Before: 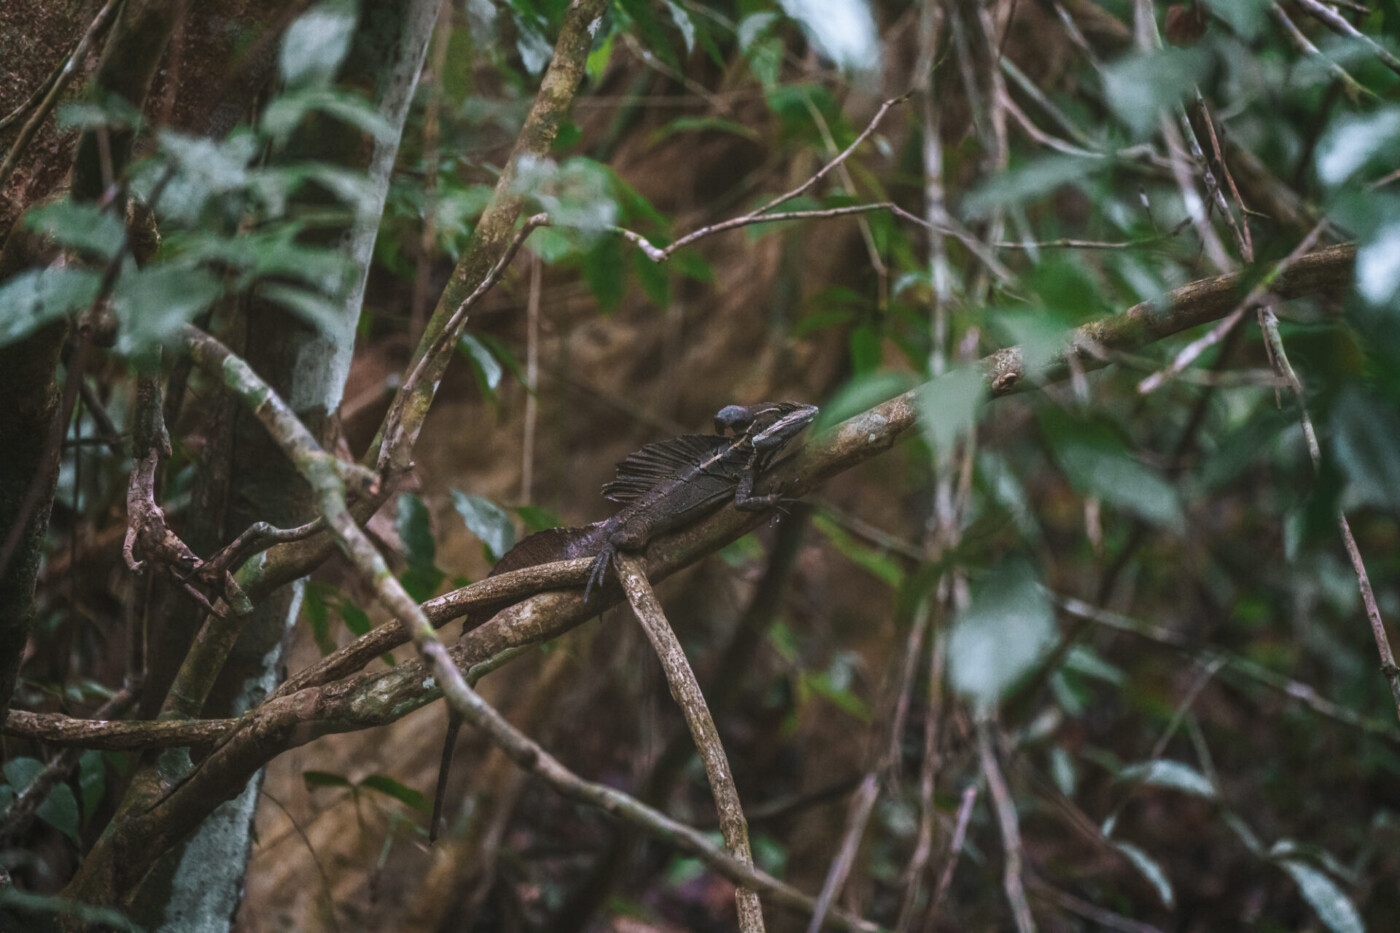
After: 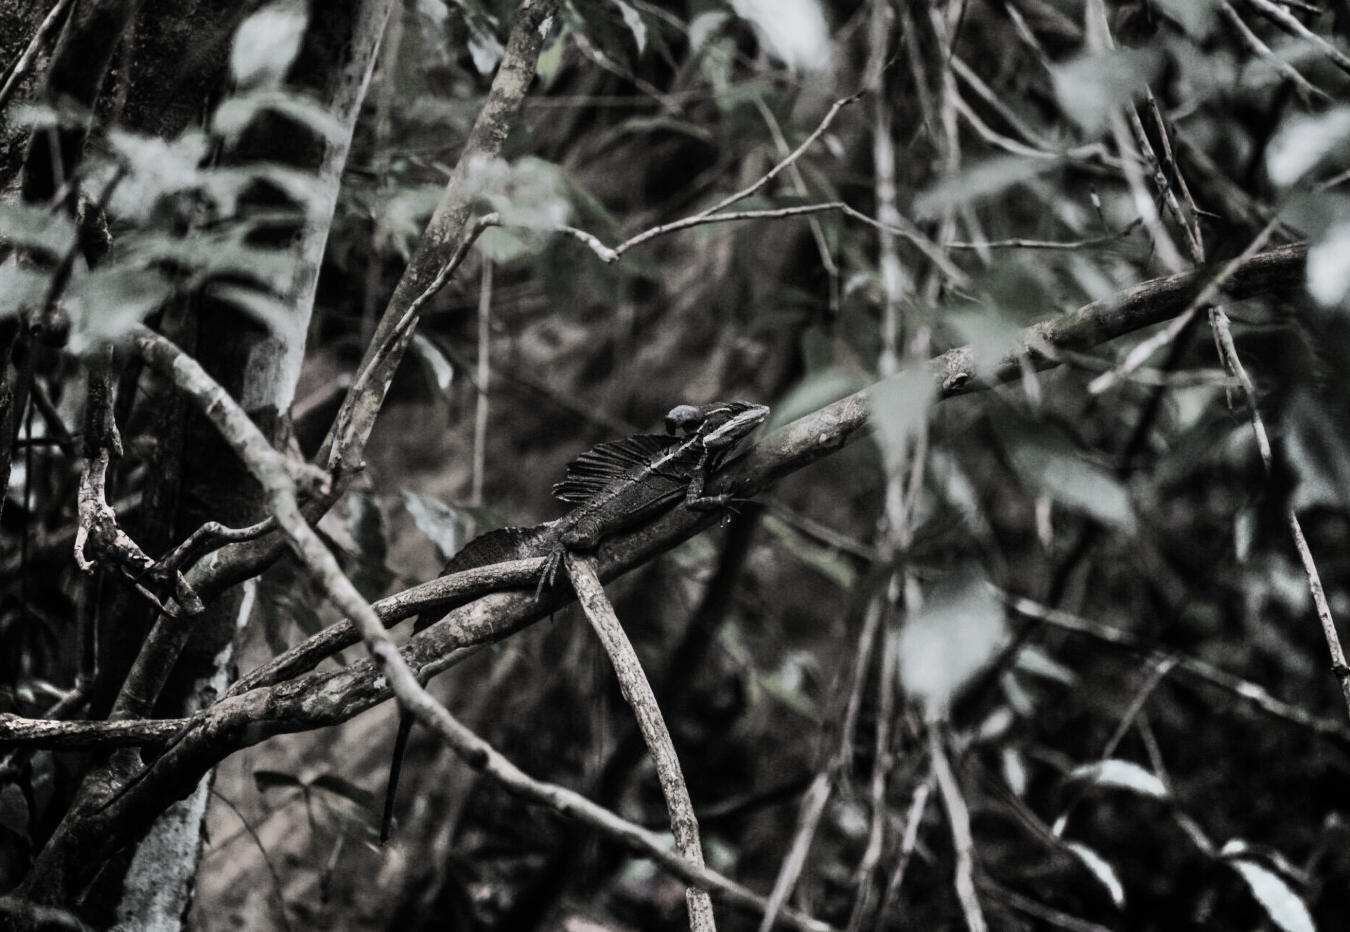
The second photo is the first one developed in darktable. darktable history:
shadows and highlights: soften with gaussian
color zones: curves: ch1 [(0, 0.153) (0.143, 0.15) (0.286, 0.151) (0.429, 0.152) (0.571, 0.152) (0.714, 0.151) (0.857, 0.151) (1, 0.153)]
filmic rgb: black relative exposure -5.01 EV, white relative exposure 3.98 EV, hardness 2.87, contrast 1.298, highlights saturation mix -10.22%, color science v4 (2020)
crop and rotate: left 3.512%
